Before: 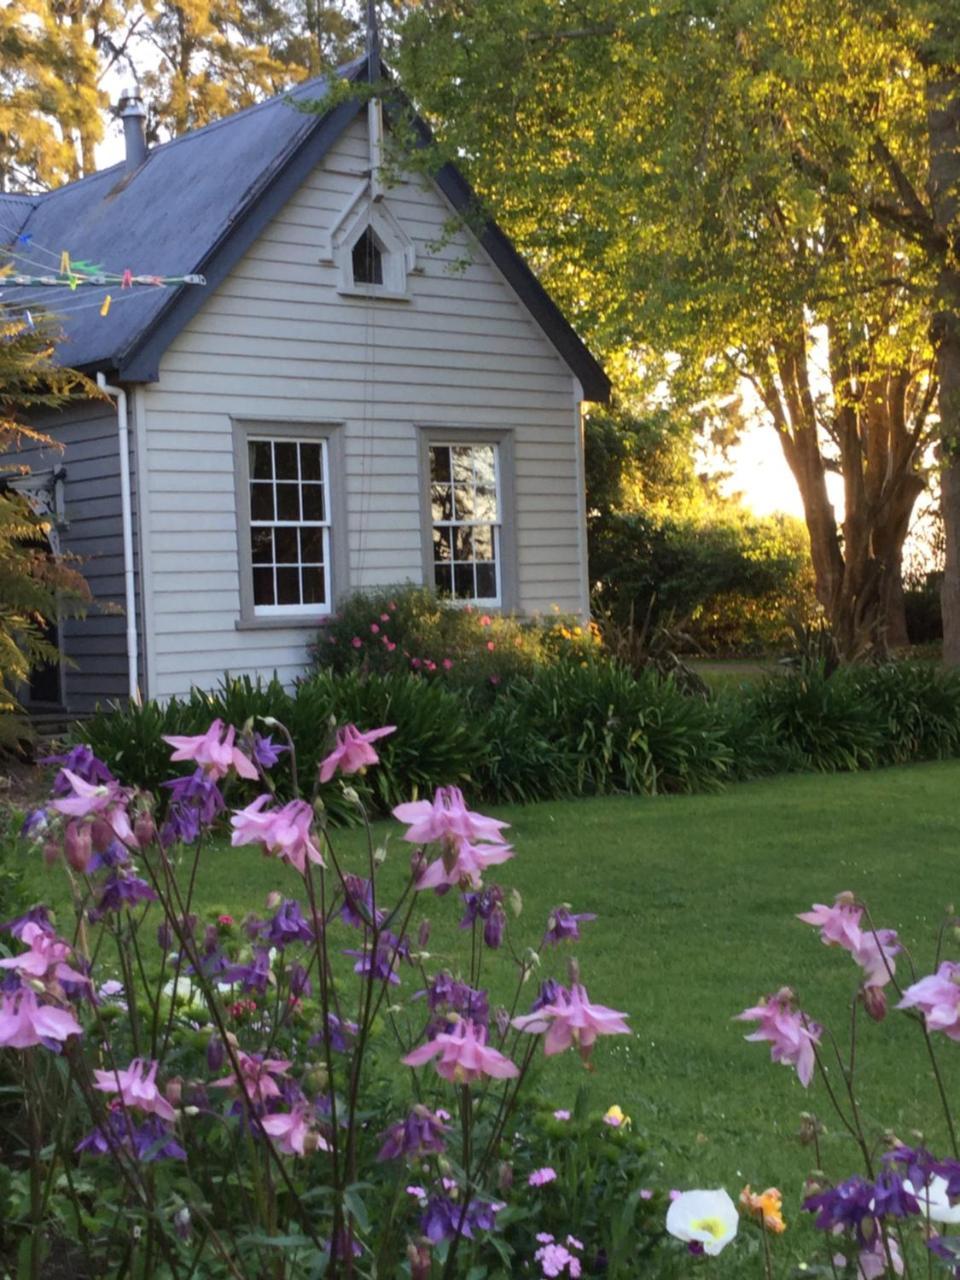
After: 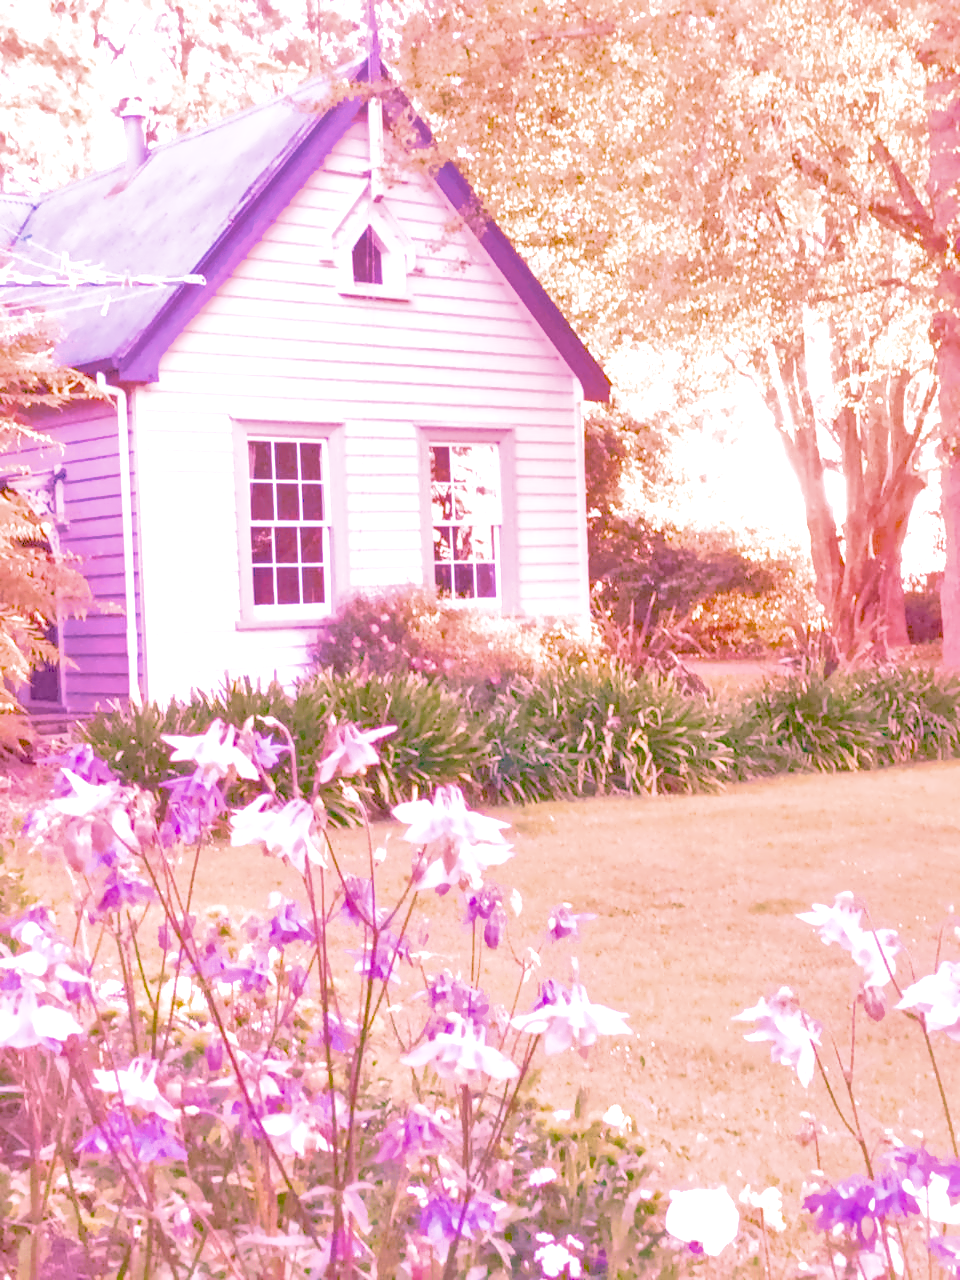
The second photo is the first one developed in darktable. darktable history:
local contrast: on, module defaults
color calibration: illuminant as shot in camera, x 0.358, y 0.373, temperature 4628.91 K
denoise (profiled): preserve shadows 1.52, scattering 0.002, a [-1, 0, 0], compensate highlight preservation false
haze removal: compatibility mode true, adaptive false
highlight reconstruction: on, module defaults
hot pixels: on, module defaults
lens correction: scale 1, crop 1, focal 16, aperture 5.6, distance 1000, camera "Canon EOS RP", lens "Canon RF 16mm F2.8 STM"
shadows and highlights: on, module defaults
white balance: red 2.229, blue 1.46
velvia: on, module defaults
filmic rgb: black relative exposure -9.5 EV, white relative exposure 3.02 EV, hardness 6.12
exposure: black level correction 0, exposure 1.198 EV, compensate exposure bias true, compensate highlight preservation false
color look up table "October Gold": target a [13.56, 18.13, -4.88, -19.26, 8.84, -33.4, 42.48, 10.41, 48.24, 22.98, -23.71, 22.65, 14.18, -38.34, 53.38, 4.647, 49.99, -28.63, -0.43, -0.64, -0.73, -0.15, -0.42, -0.08, 0 ×25], target b [14.06, 17.81, -21.93, 32.21, -25.4, -0.2, 67.25, -45.96, 16.25, -21.59, 57.26, 79.4, -50.3, 31.37, 28.19, 91.8, -14.57, -28.64, 1.19, -0.34, -0.5, -0.27, -1.23, -0.97, 0 ×25], num patches 24
color balance rgb: perceptual saturation grading › global saturation 35%, perceptual saturation grading › highlights -25%, perceptual saturation grading › shadows 50%
